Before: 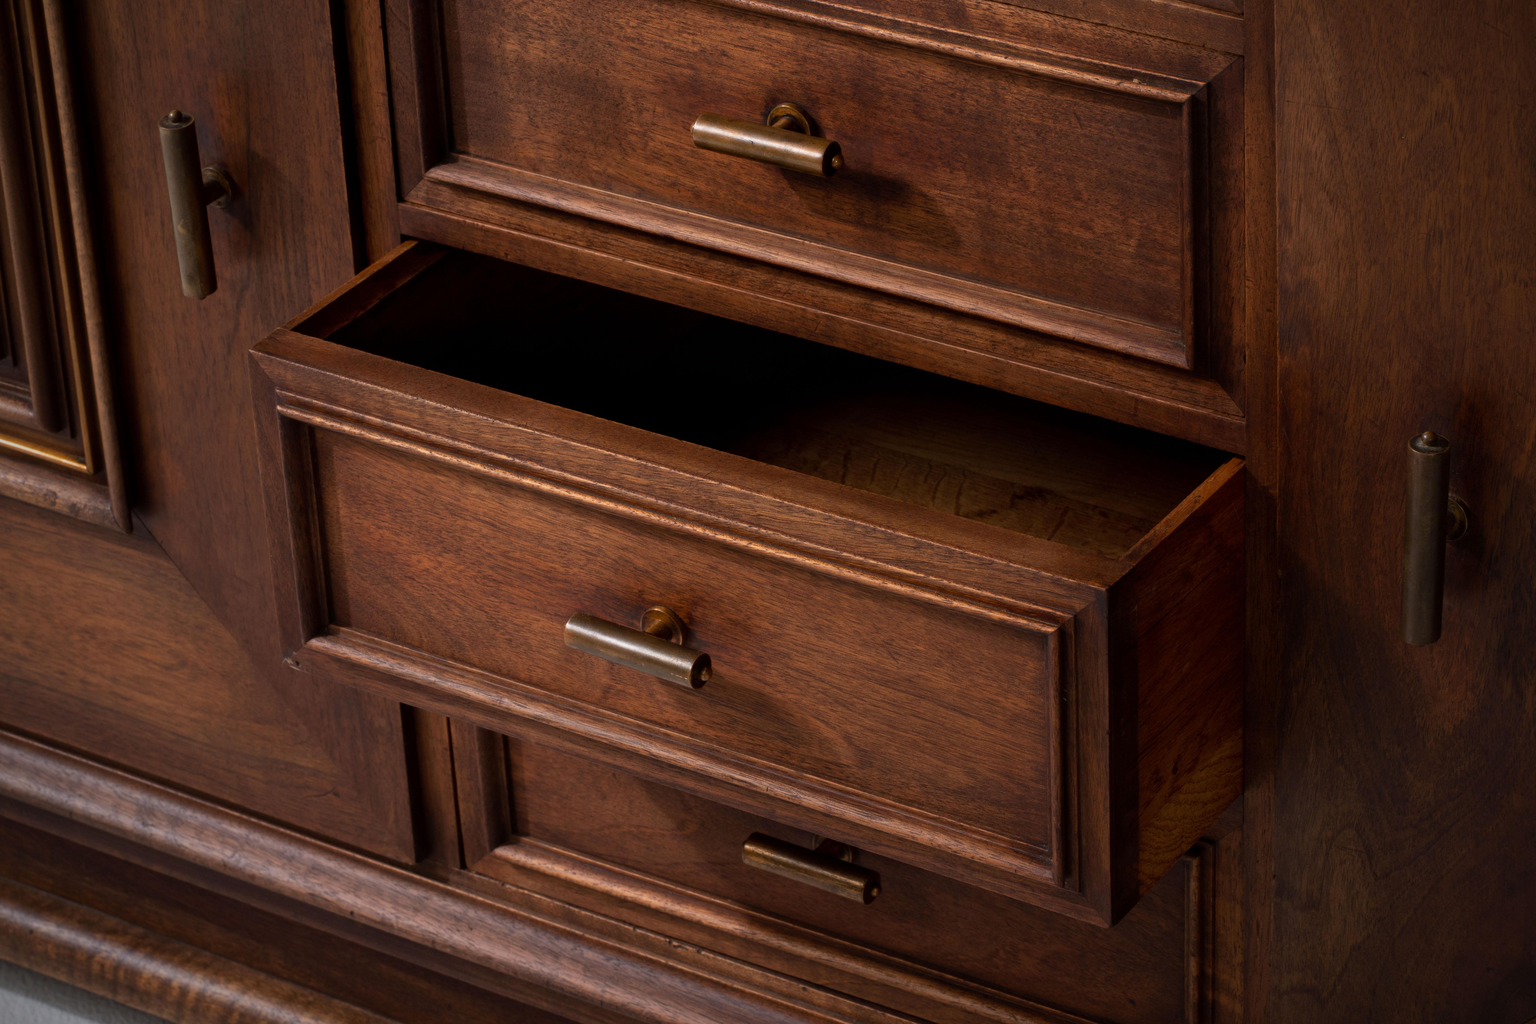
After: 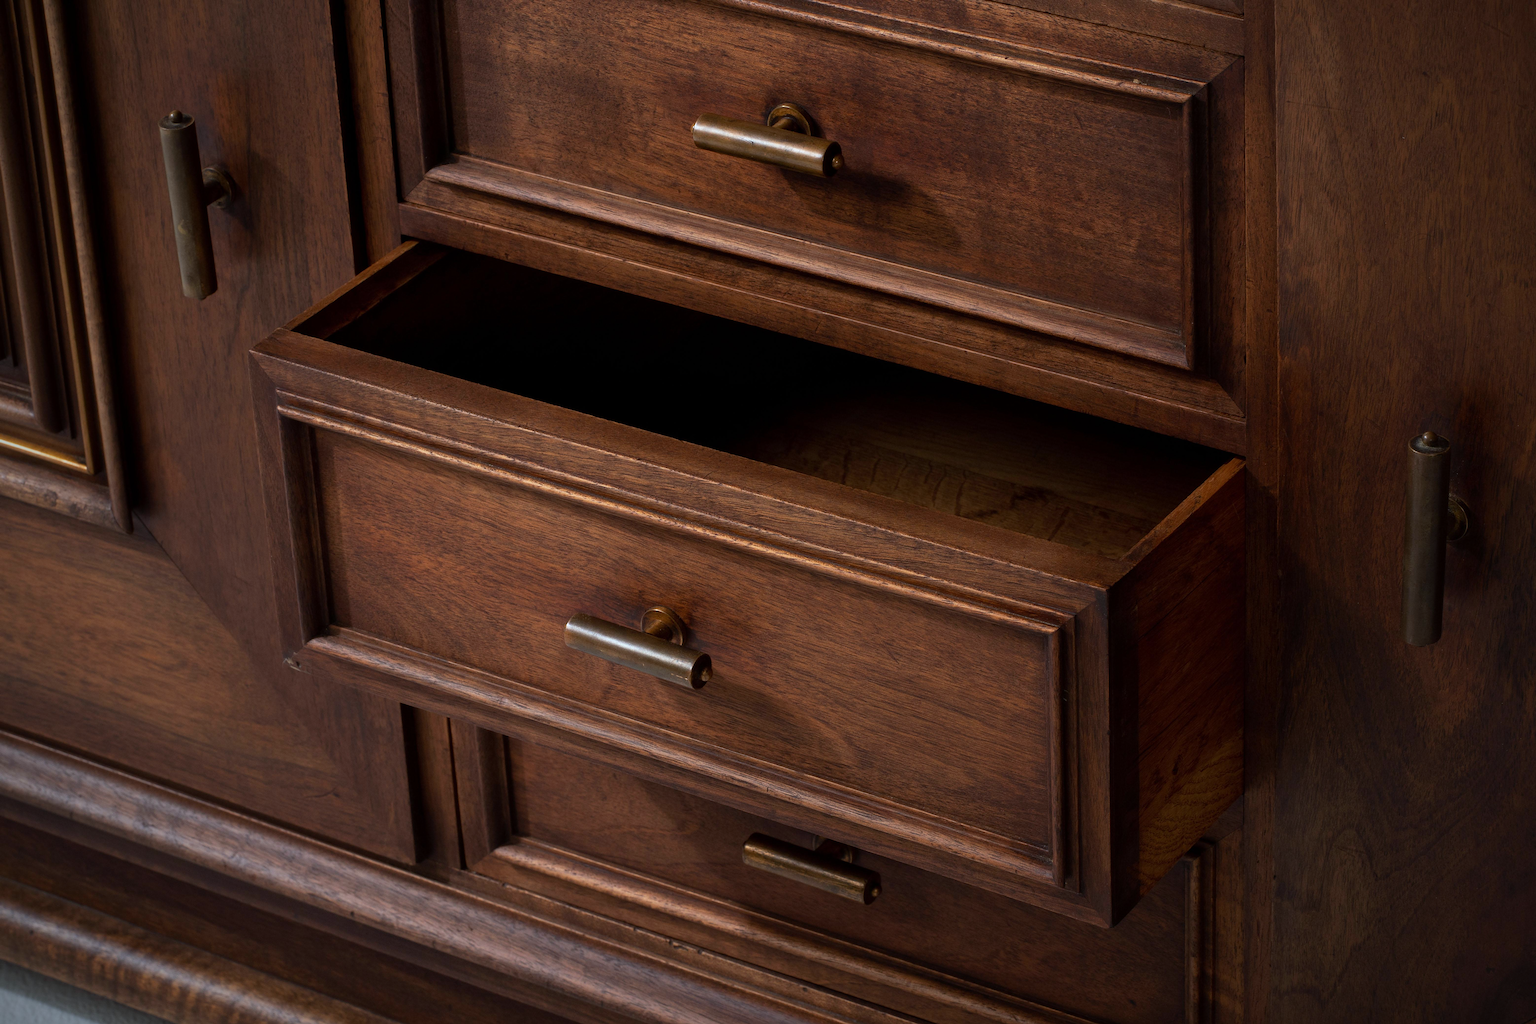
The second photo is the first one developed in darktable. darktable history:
base curve: curves: ch0 [(0, 0) (0.303, 0.277) (1, 1)], preserve colors none
color calibration: illuminant Planckian (black body), adaptation linear Bradford (ICC v4), x 0.365, y 0.367, temperature 4413.22 K
sharpen: on, module defaults
